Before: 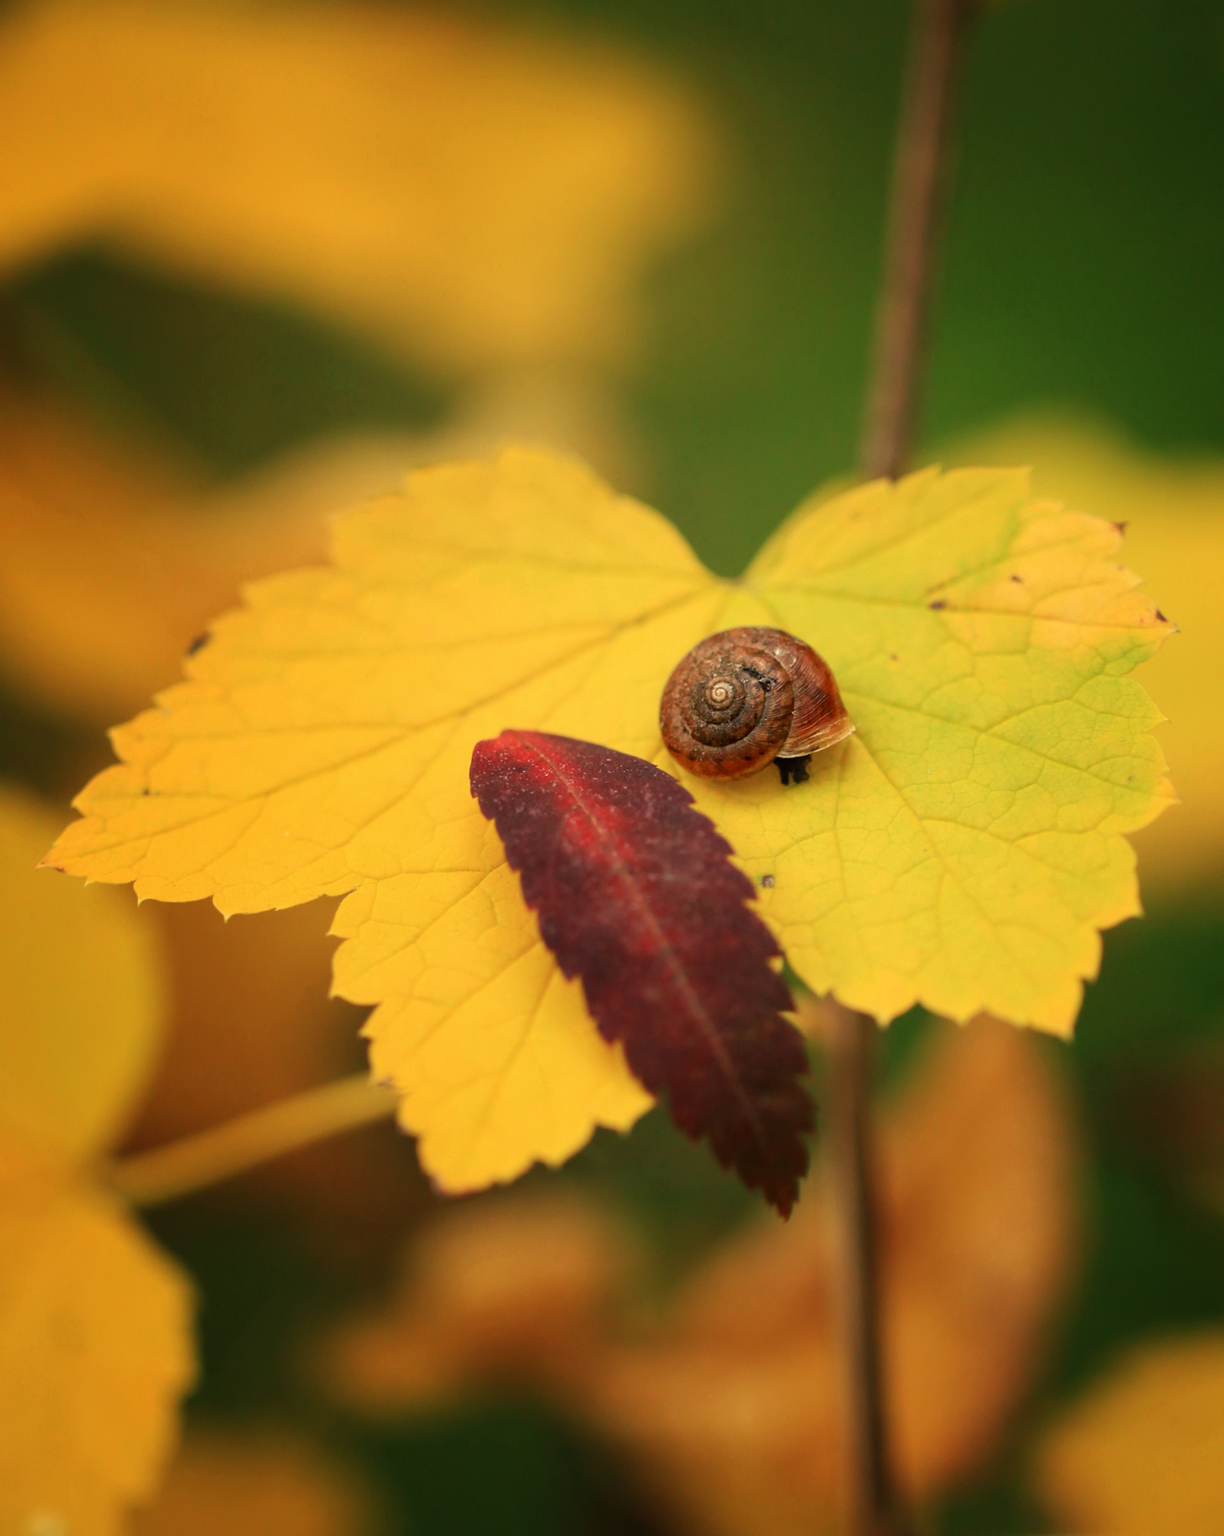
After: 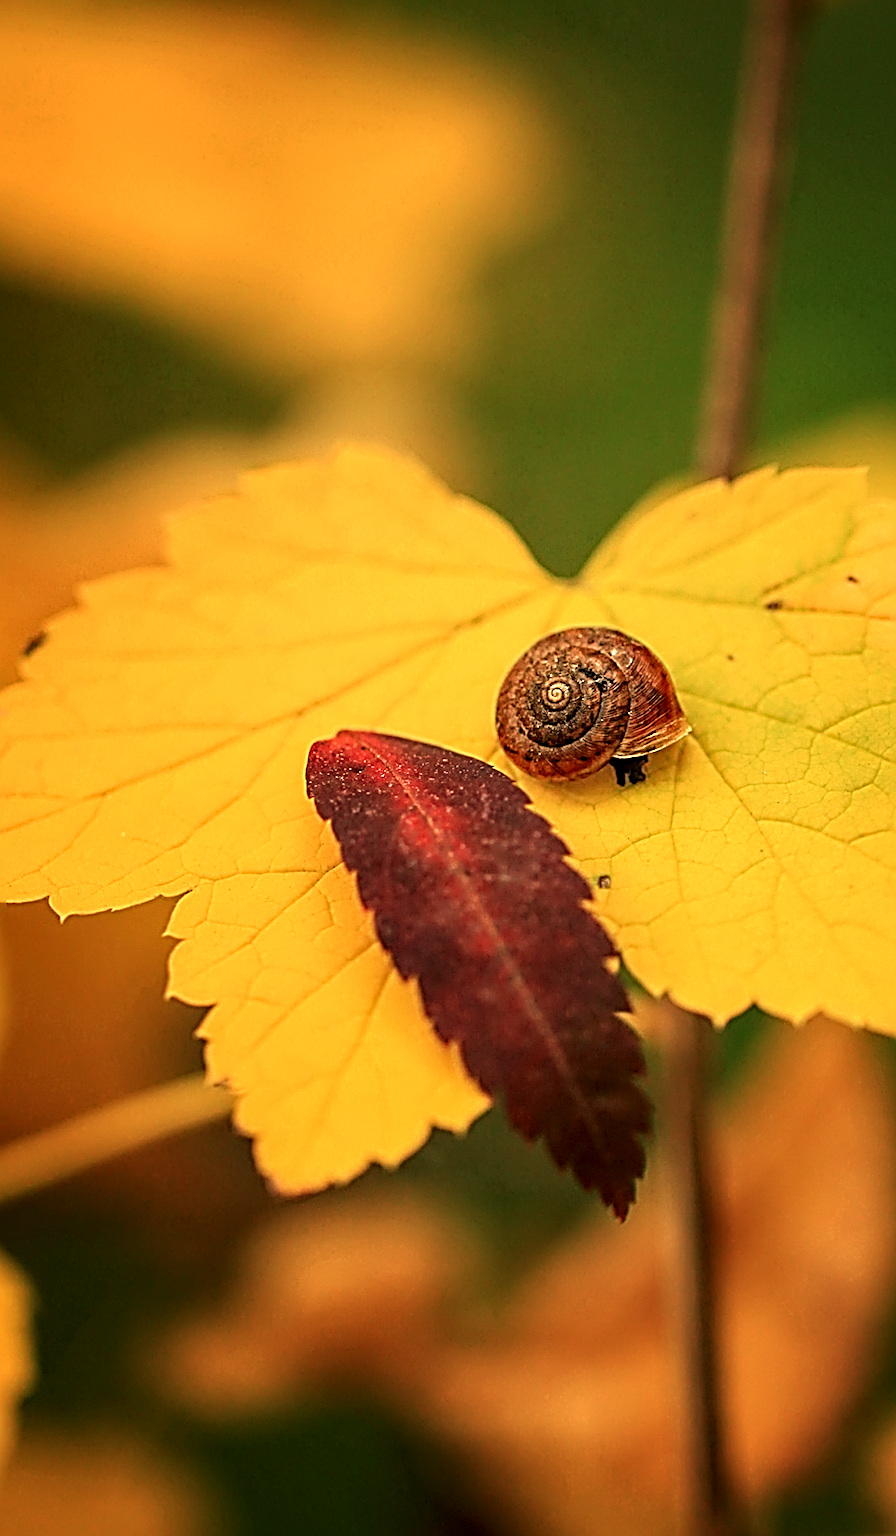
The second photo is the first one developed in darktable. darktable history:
white balance: red 1.123, blue 0.83
sharpen: radius 3.158, amount 1.731
crop: left 13.443%, right 13.31%
local contrast: highlights 40%, shadows 60%, detail 136%, midtone range 0.514
